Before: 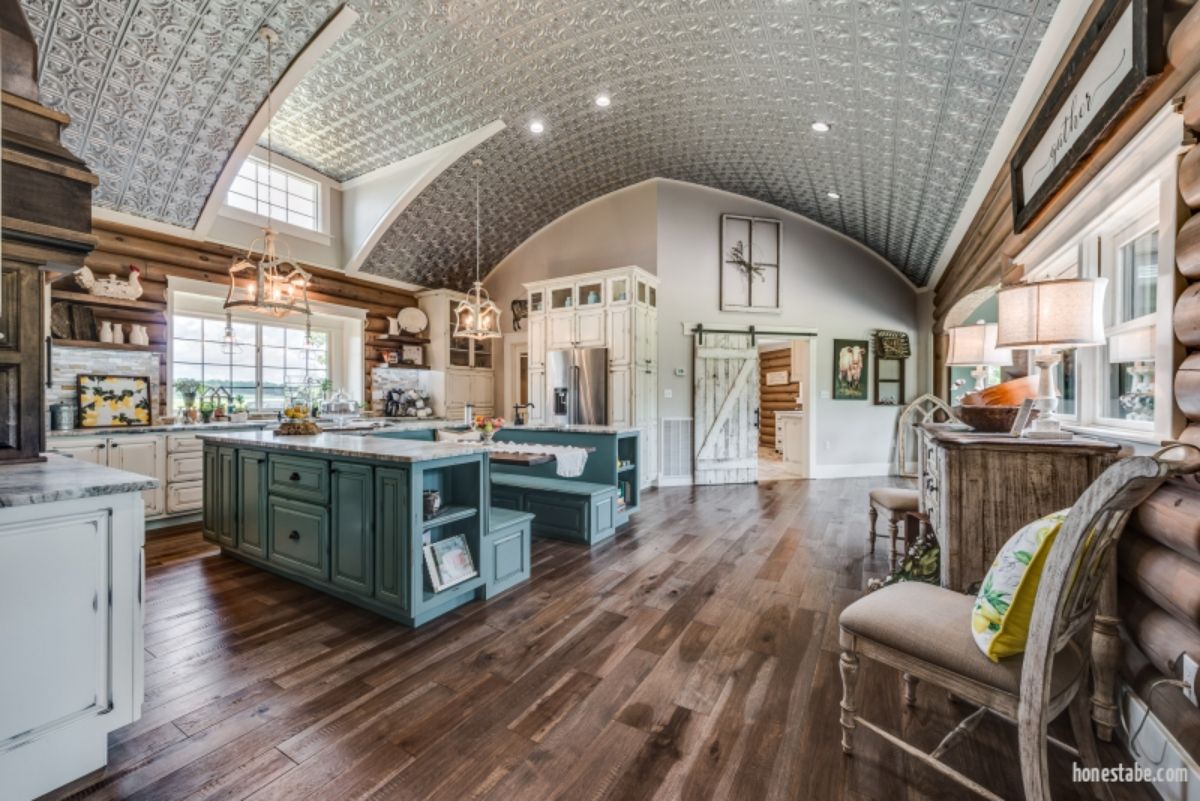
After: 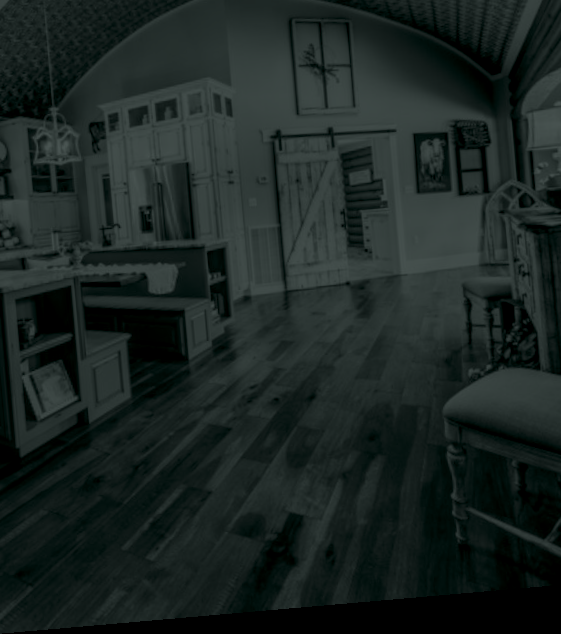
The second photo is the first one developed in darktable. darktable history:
contrast brightness saturation: contrast -0.1, saturation -0.1
crop: left 35.432%, top 26.233%, right 20.145%, bottom 3.432%
rotate and perspective: rotation -4.98°, automatic cropping off
colorize: hue 90°, saturation 19%, lightness 1.59%, version 1
